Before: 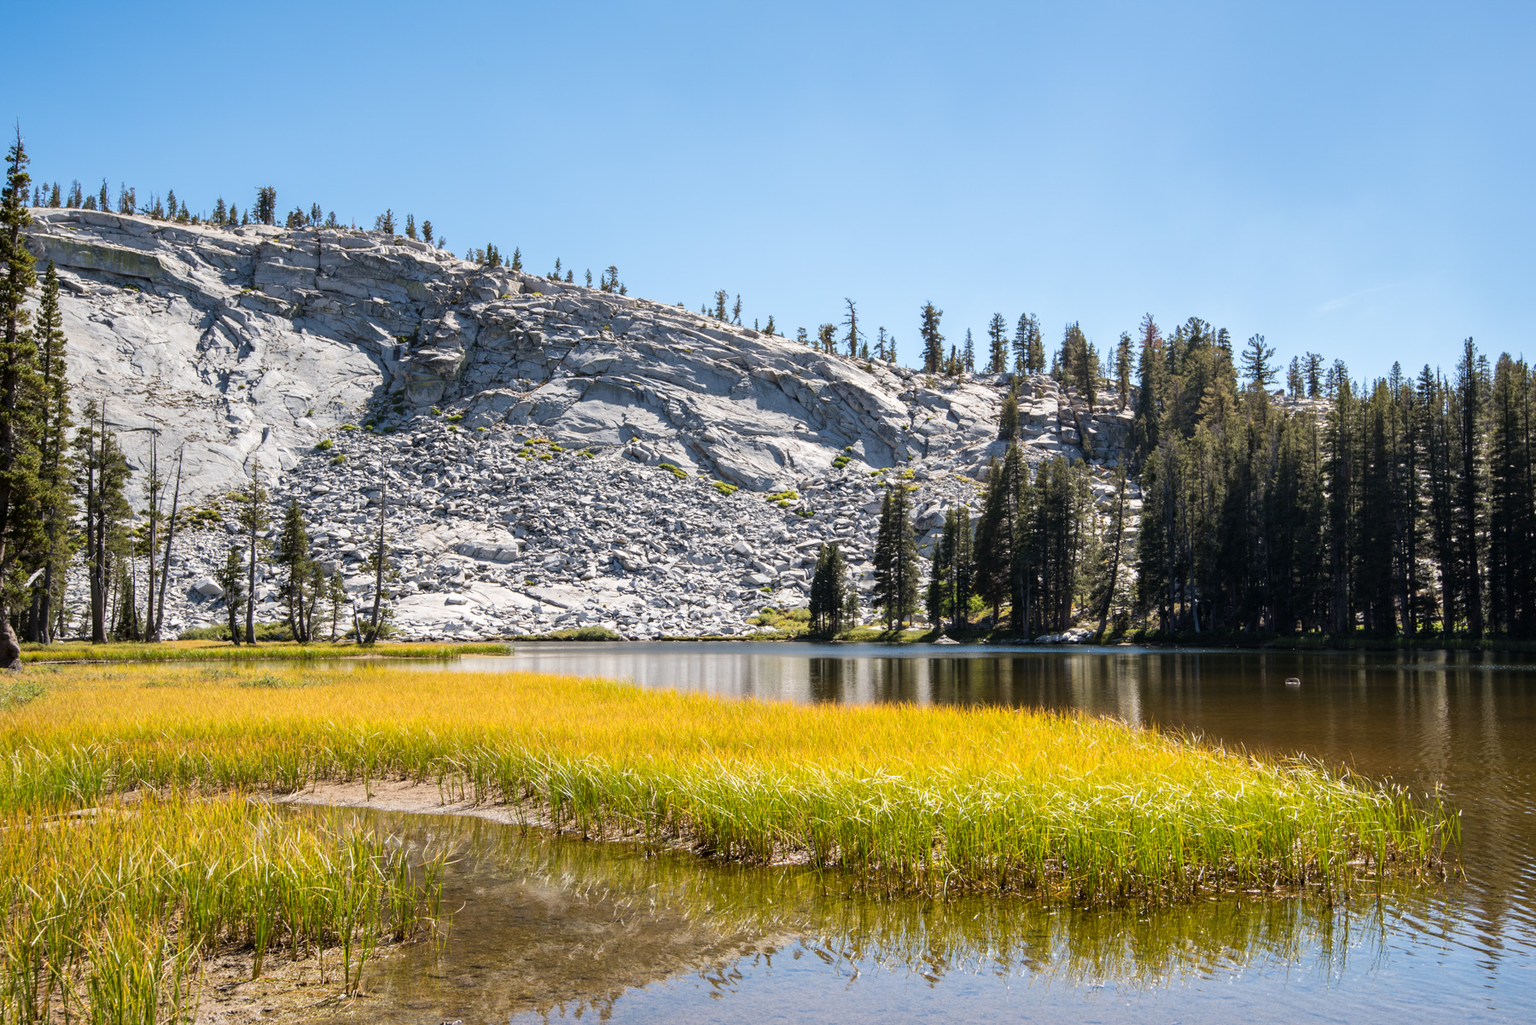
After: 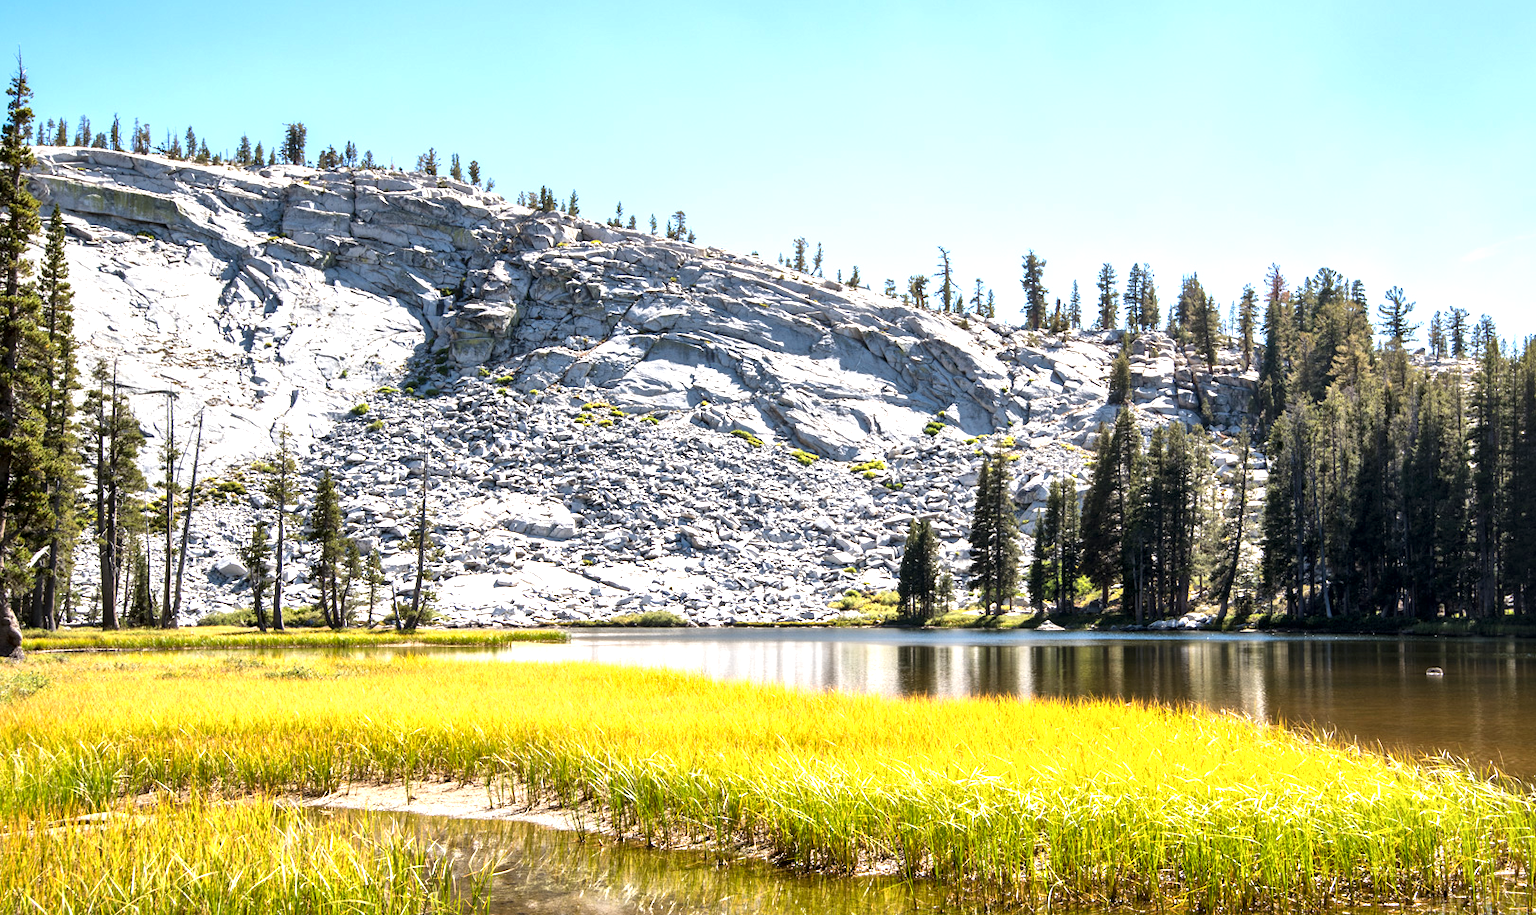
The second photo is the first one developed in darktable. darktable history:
exposure: black level correction 0, exposure 0.892 EV, compensate highlight preservation false
local contrast: mode bilateral grid, contrast 25, coarseness 60, detail 152%, midtone range 0.2
crop: top 7.485%, right 9.878%, bottom 11.934%
